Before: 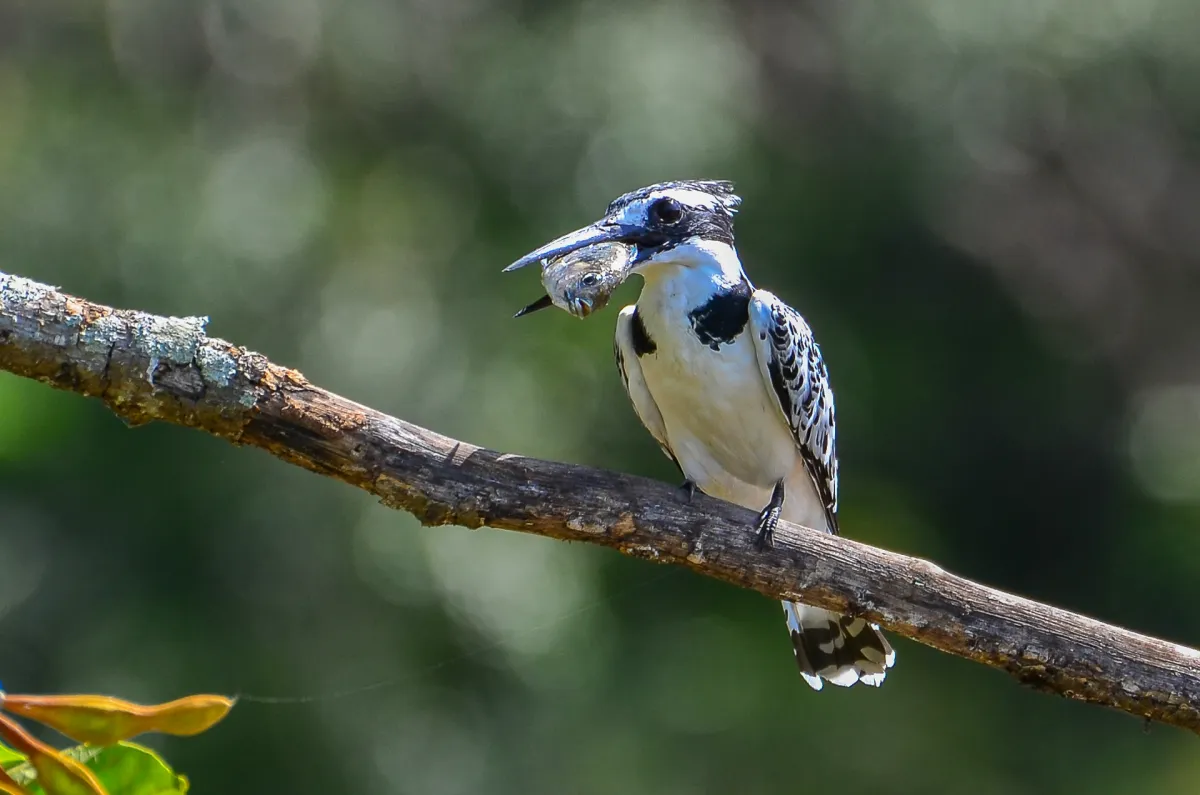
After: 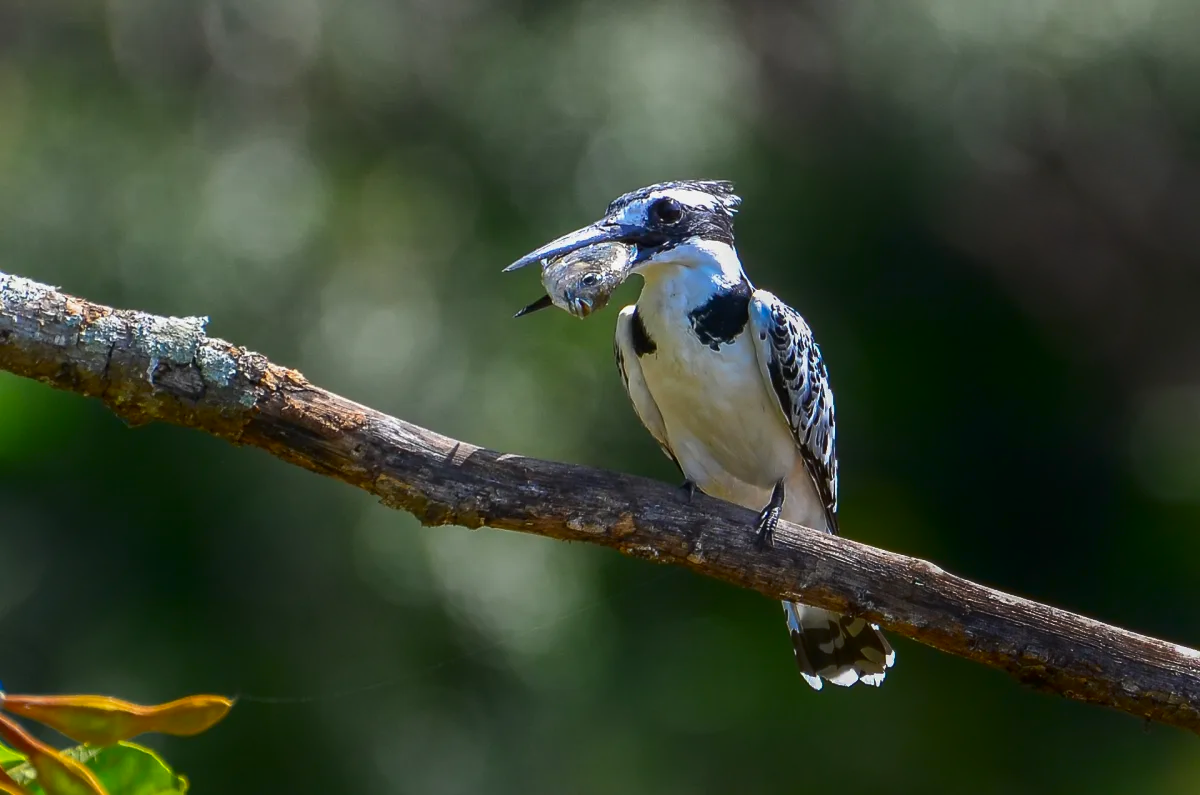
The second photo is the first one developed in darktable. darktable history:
shadows and highlights: shadows -86.22, highlights -36.46, shadows color adjustment 99.14%, highlights color adjustment 0.742%, soften with gaussian
